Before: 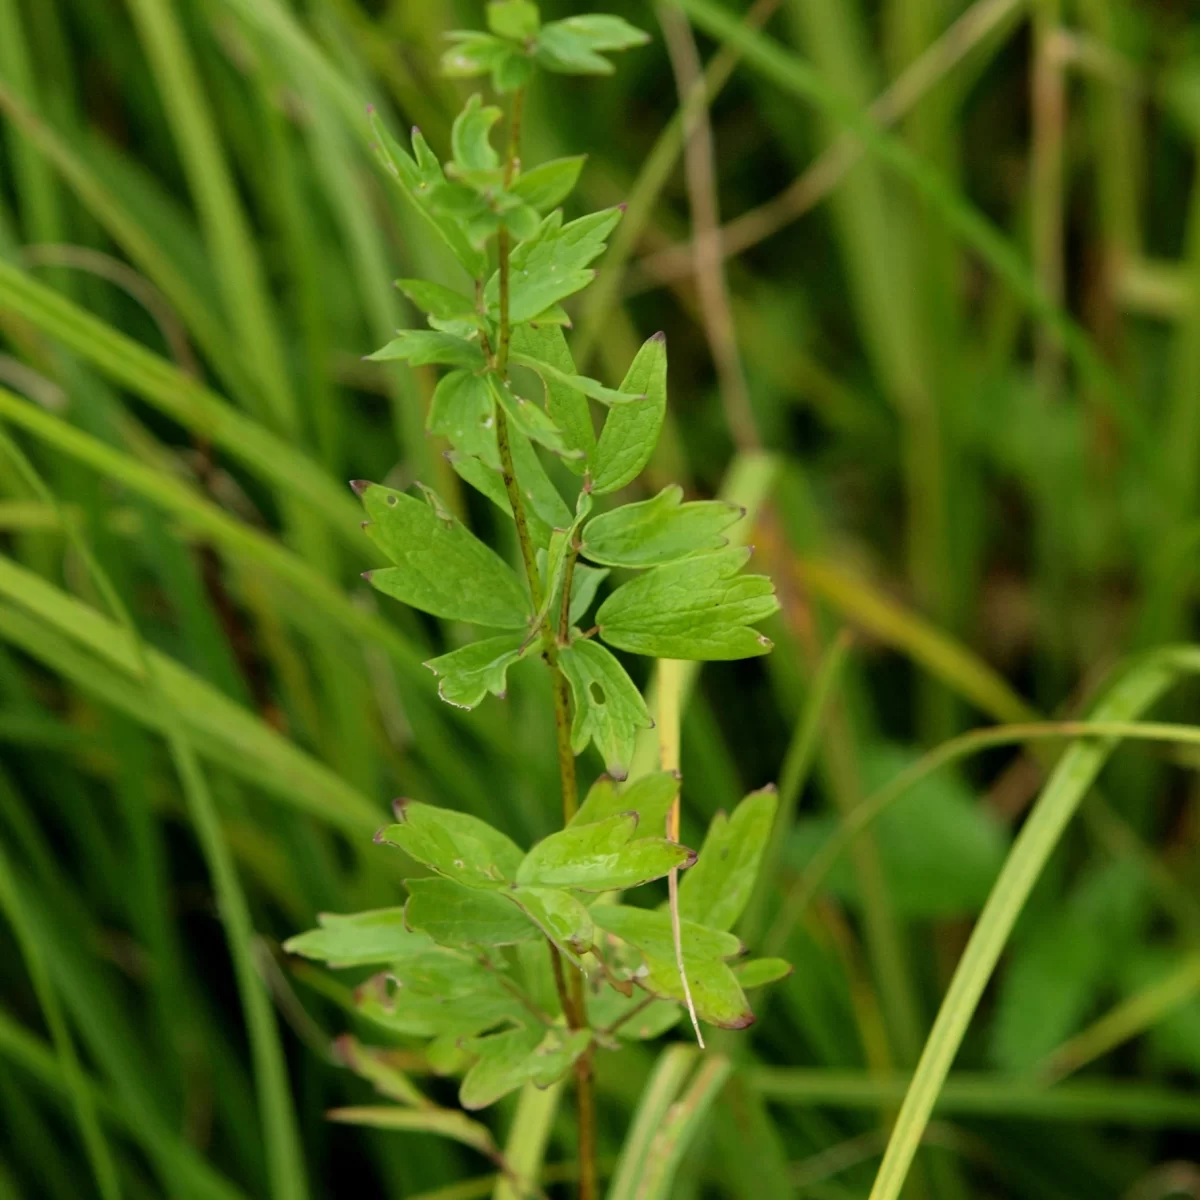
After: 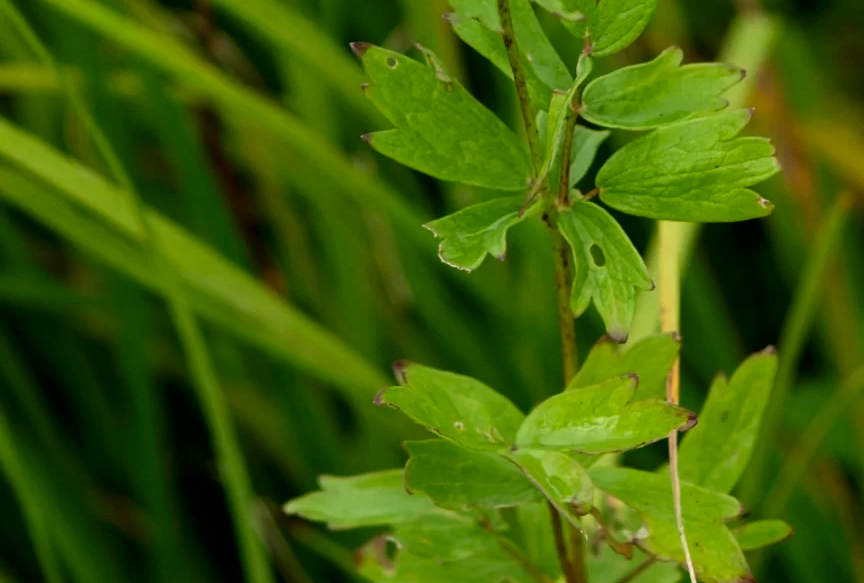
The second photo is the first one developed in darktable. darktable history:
crop: top 36.528%, right 27.961%, bottom 14.809%
contrast brightness saturation: contrast 0.069, brightness -0.125, saturation 0.048
